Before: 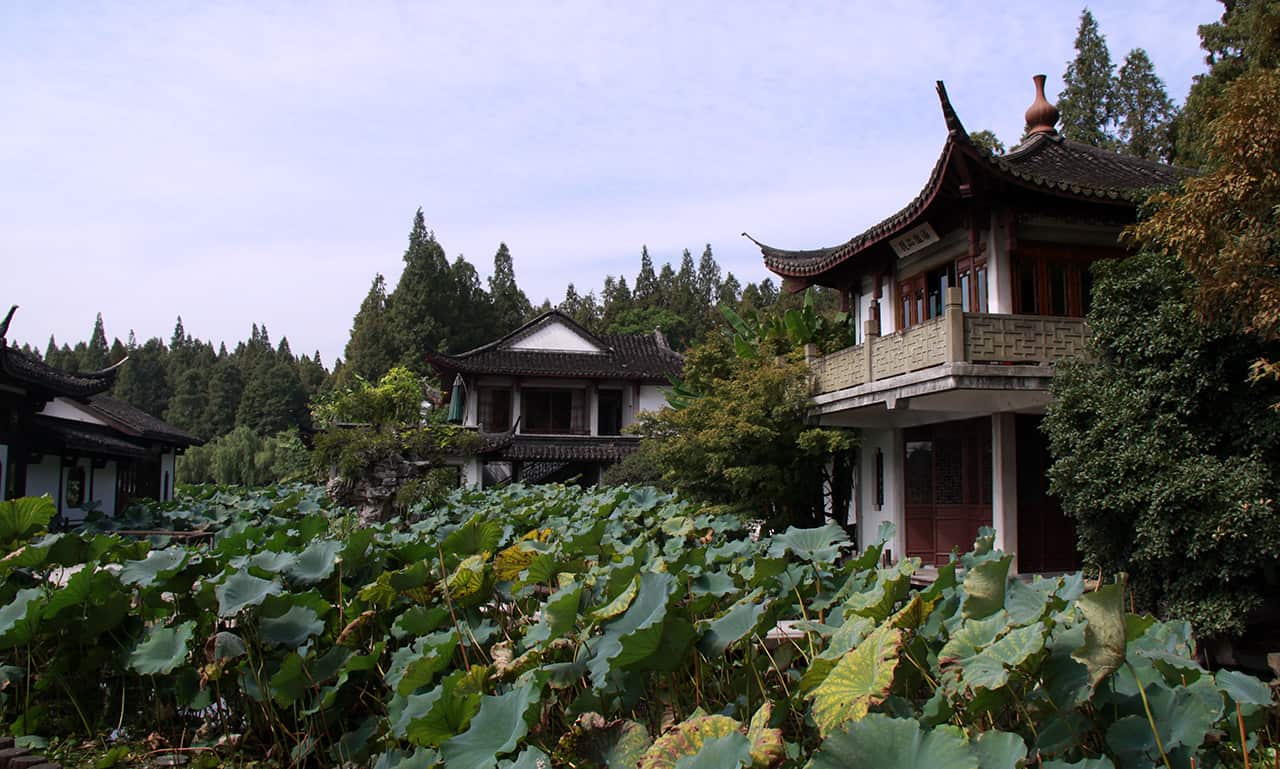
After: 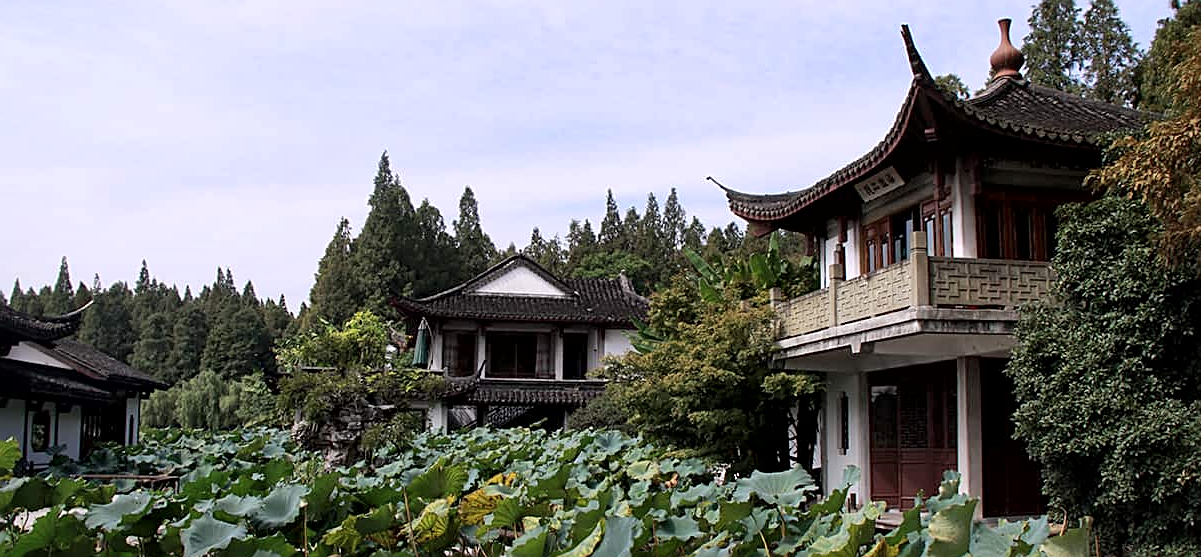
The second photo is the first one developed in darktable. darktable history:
white balance: emerald 1
contrast brightness saturation: contrast 0.05, brightness 0.06, saturation 0.01
crop: left 2.737%, top 7.287%, right 3.421%, bottom 20.179%
sharpen: on, module defaults
local contrast: mode bilateral grid, contrast 25, coarseness 47, detail 151%, midtone range 0.2
